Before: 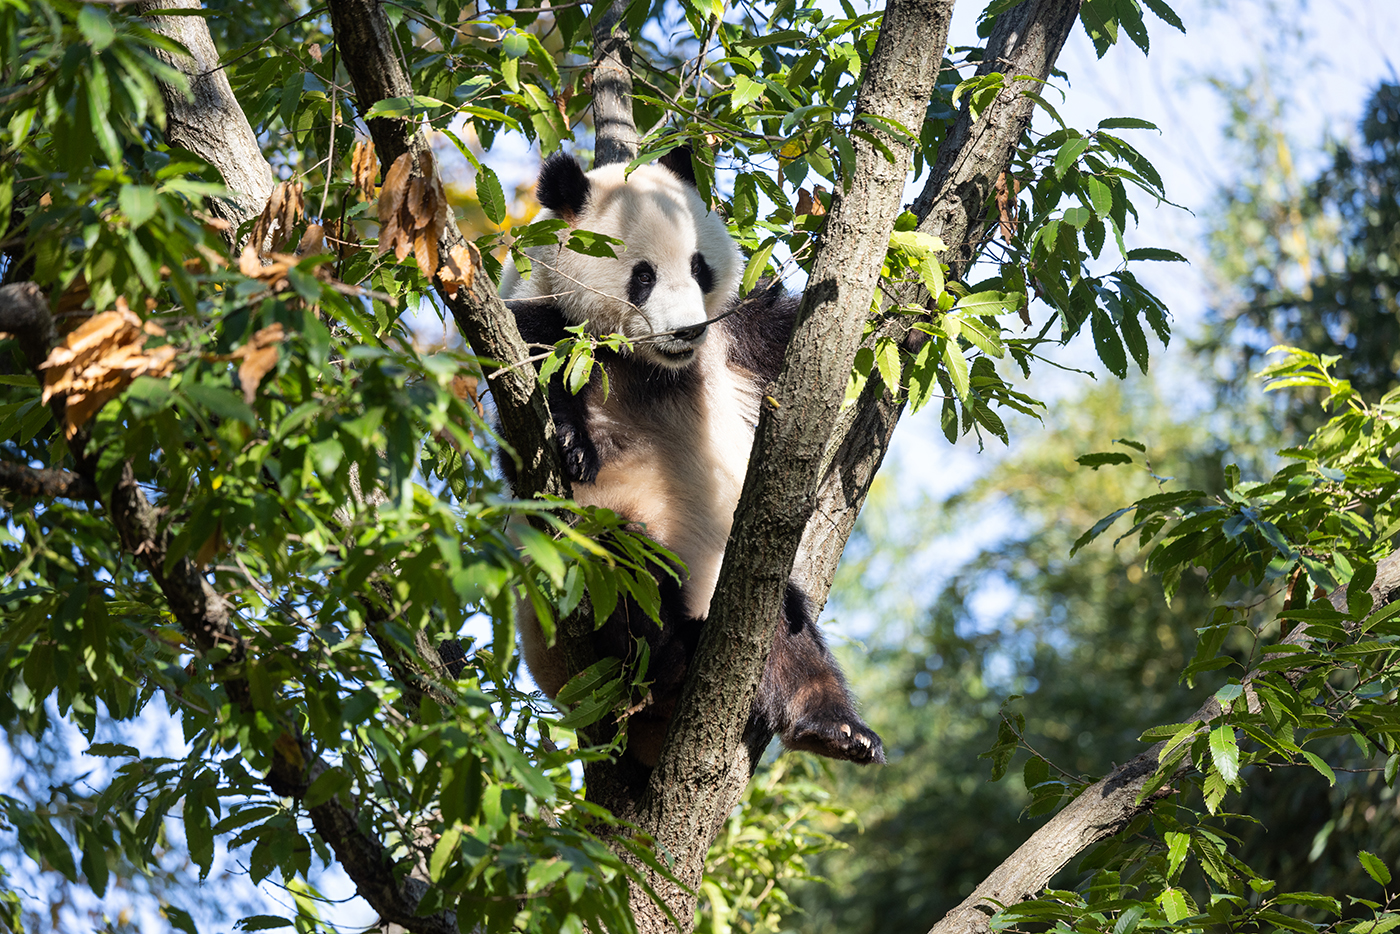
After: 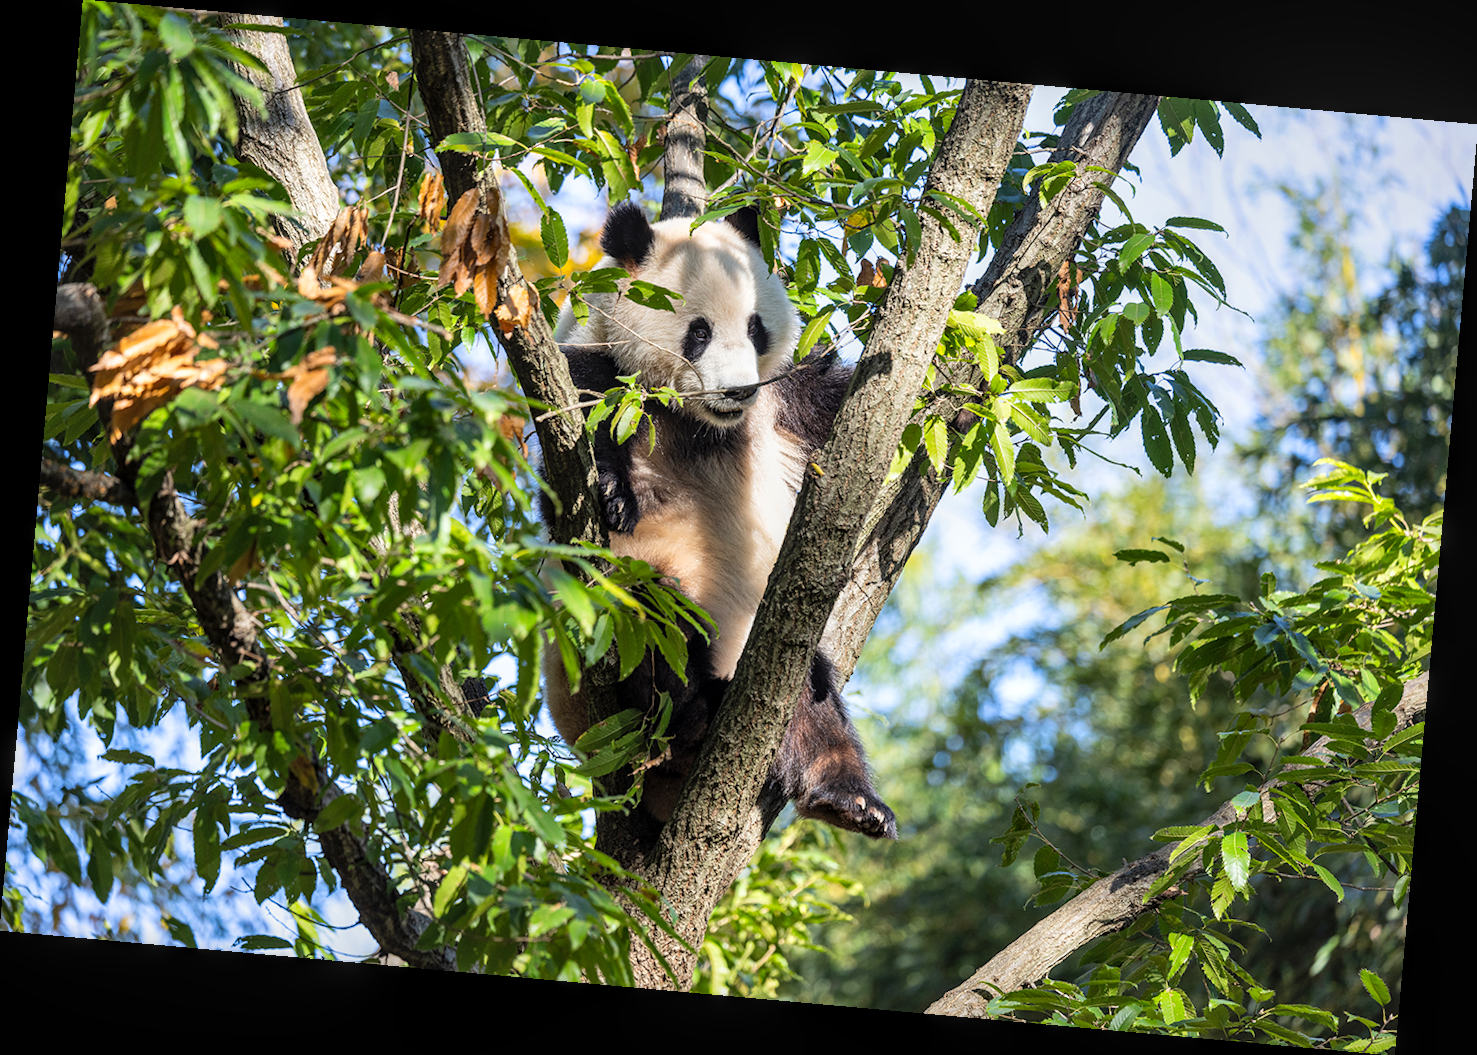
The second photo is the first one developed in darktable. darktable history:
local contrast: on, module defaults
rotate and perspective: rotation 5.12°, automatic cropping off
contrast brightness saturation: brightness 0.09, saturation 0.19
